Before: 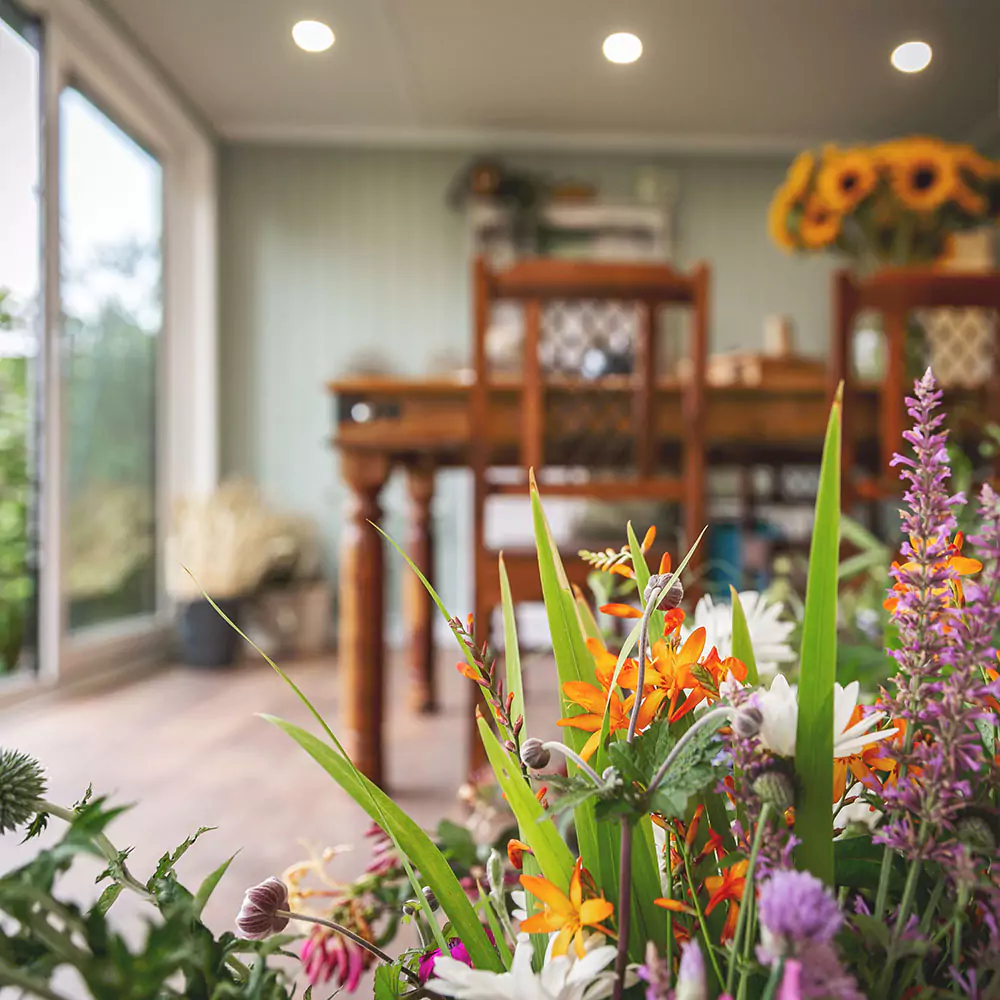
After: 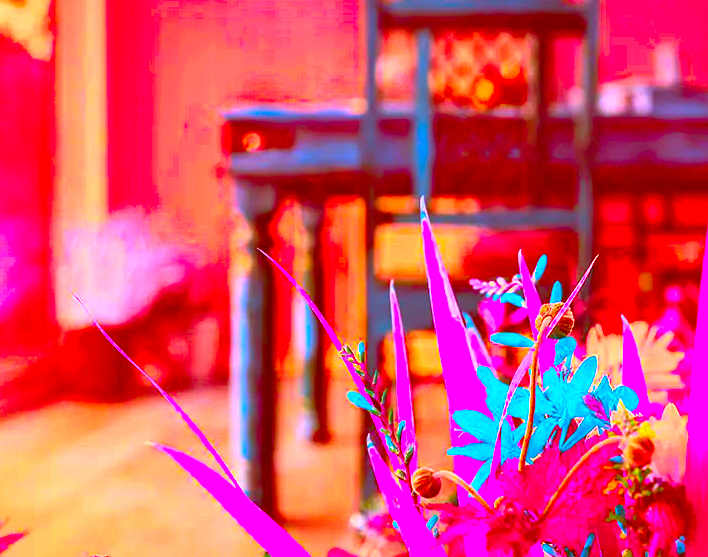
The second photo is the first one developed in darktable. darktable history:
color correction: highlights a* -39, highlights b* -39.36, shadows a* -39.54, shadows b* -39.25, saturation -2.99
crop: left 10.922%, top 27.12%, right 18.268%, bottom 17.084%
shadows and highlights: radius 335.93, shadows 63.4, highlights 4.1, compress 87.9%, soften with gaussian
color balance rgb: power › hue 62.33°, highlights gain › chroma 3.095%, highlights gain › hue 60.2°, linear chroma grading › global chroma 15.326%, perceptual saturation grading › global saturation 0.002%, perceptual brilliance grading › global brilliance -5.007%, perceptual brilliance grading › highlights 24.9%, perceptual brilliance grading › mid-tones 6.855%, perceptual brilliance grading › shadows -4.762%, global vibrance 20%
